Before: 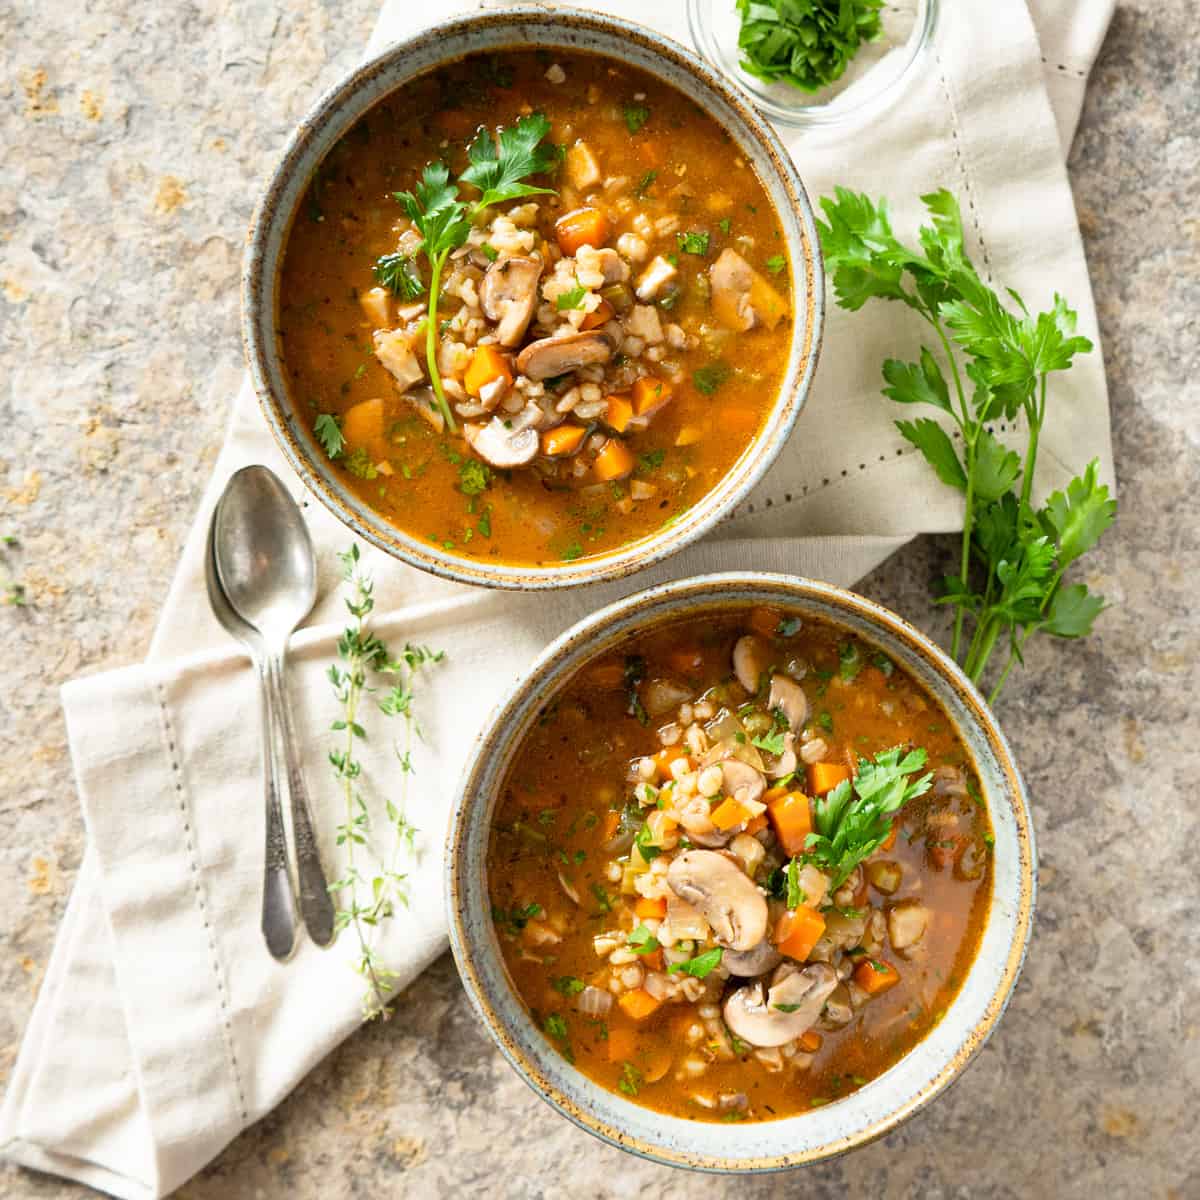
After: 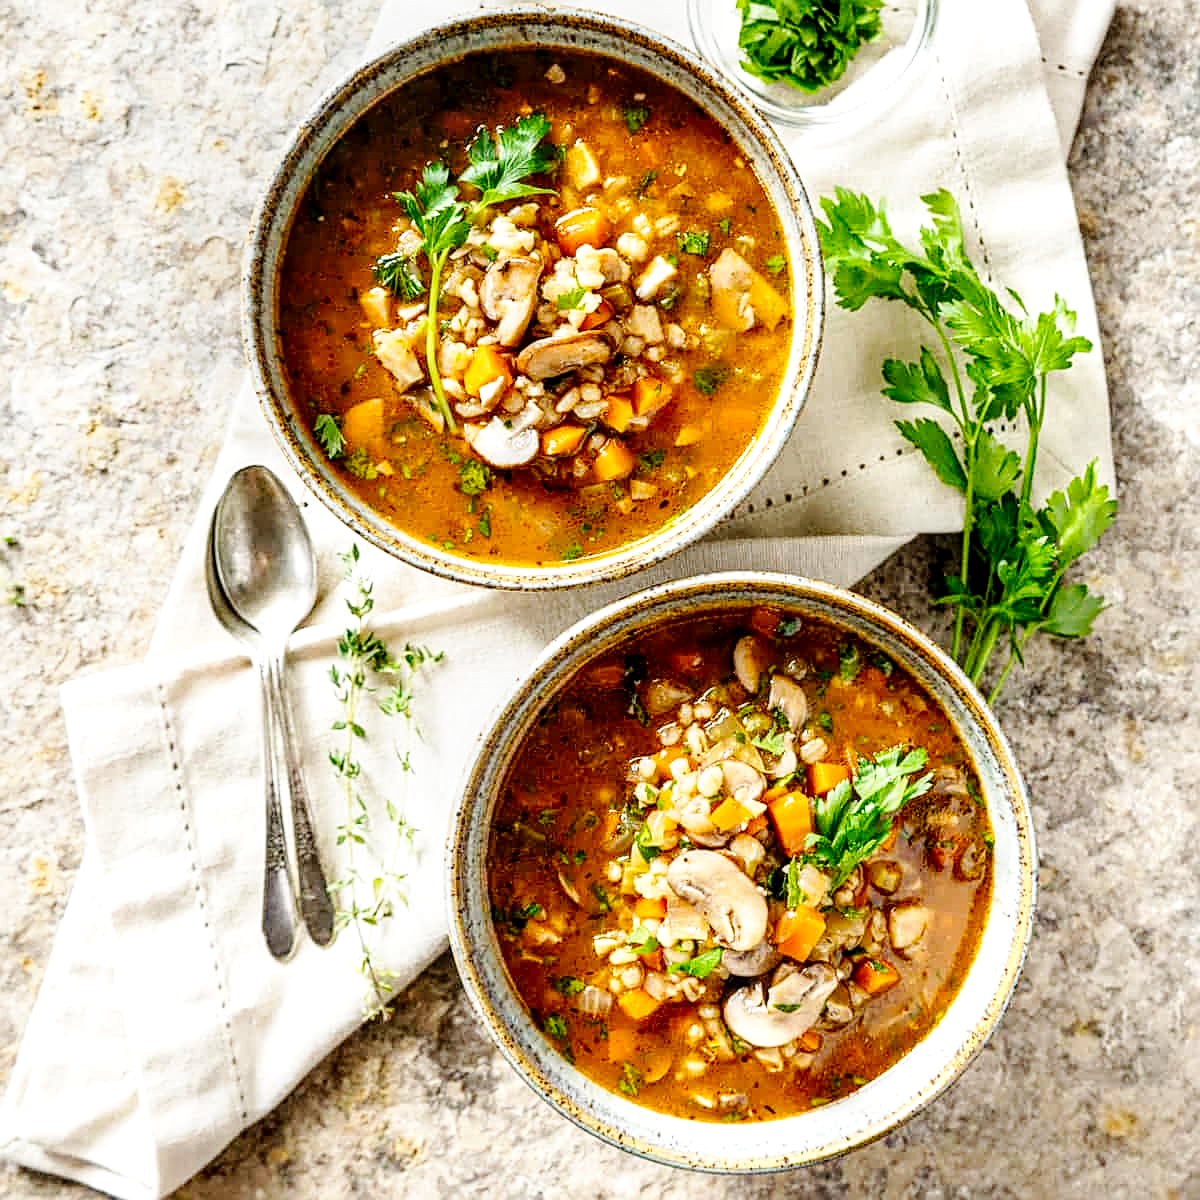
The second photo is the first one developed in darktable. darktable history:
local contrast: highlights 25%, detail 150%
base curve: curves: ch0 [(0, 0) (0.036, 0.025) (0.121, 0.166) (0.206, 0.329) (0.605, 0.79) (1, 1)], preserve colors none
sharpen: on, module defaults
